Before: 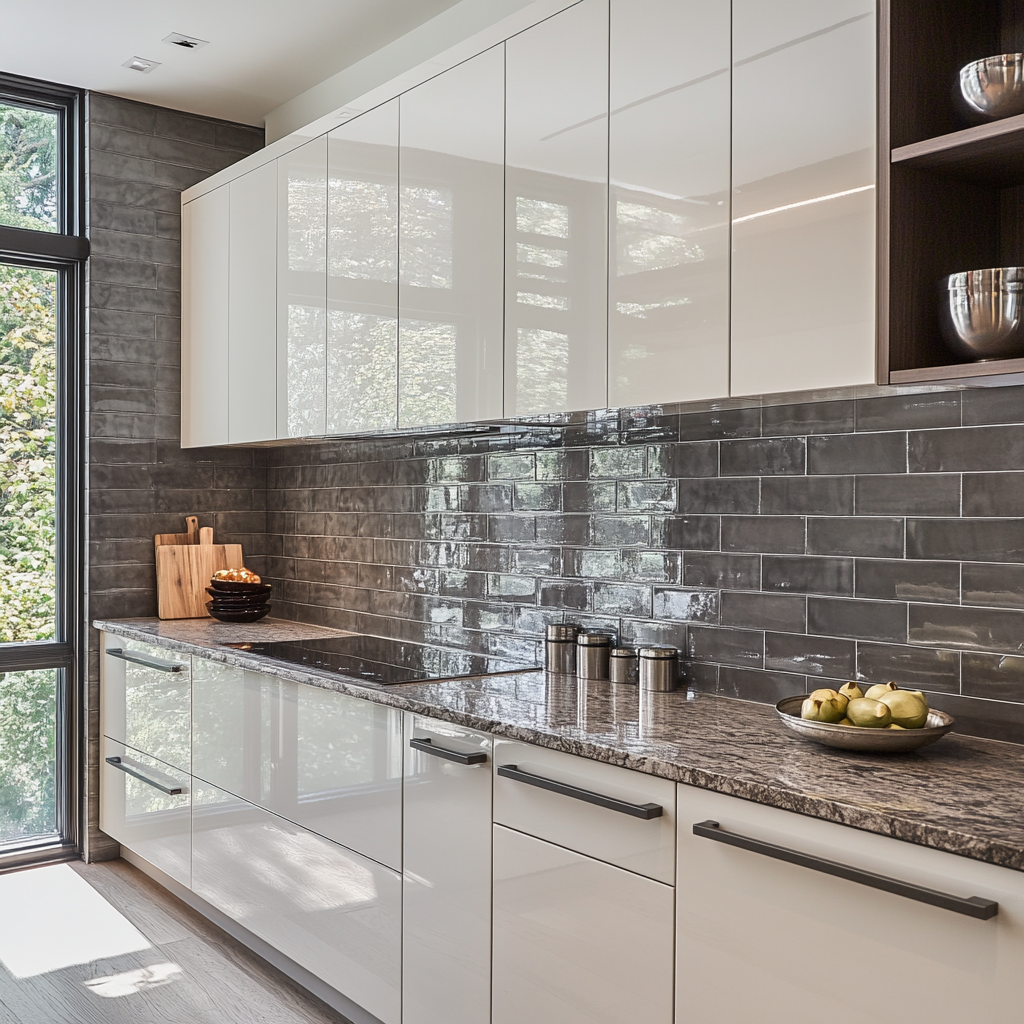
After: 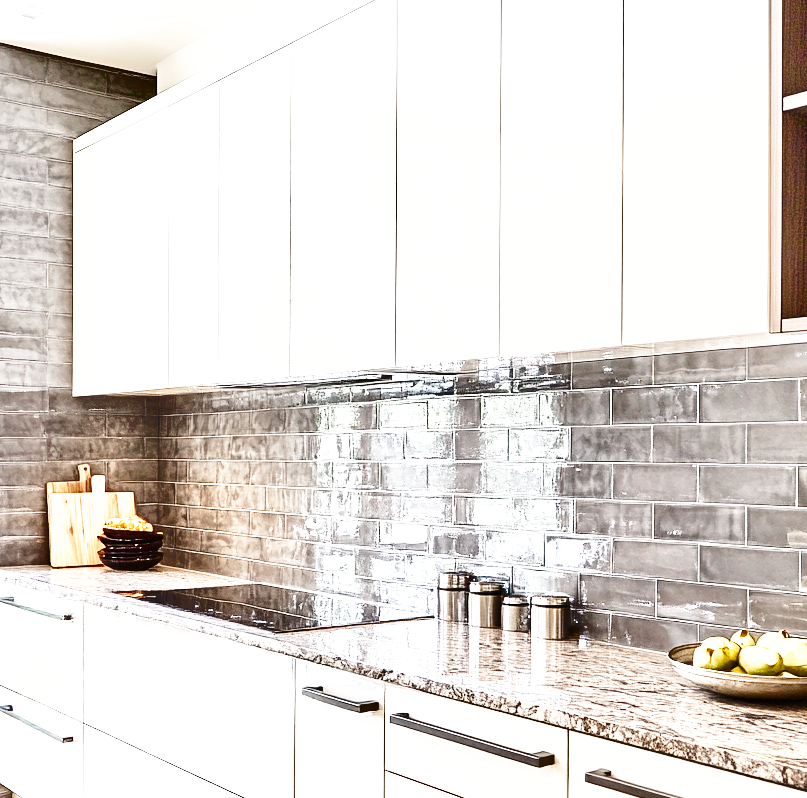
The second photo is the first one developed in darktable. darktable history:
exposure: black level correction 0, exposure 1.486 EV, compensate highlight preservation false
base curve: curves: ch0 [(0, 0) (0, 0) (0.002, 0.001) (0.008, 0.003) (0.019, 0.011) (0.037, 0.037) (0.064, 0.11) (0.102, 0.232) (0.152, 0.379) (0.216, 0.524) (0.296, 0.665) (0.394, 0.789) (0.512, 0.881) (0.651, 0.945) (0.813, 0.986) (1, 1)], preserve colors none
crop and rotate: left 10.608%, top 5.144%, right 10.5%, bottom 16.876%
shadows and highlights: soften with gaussian
